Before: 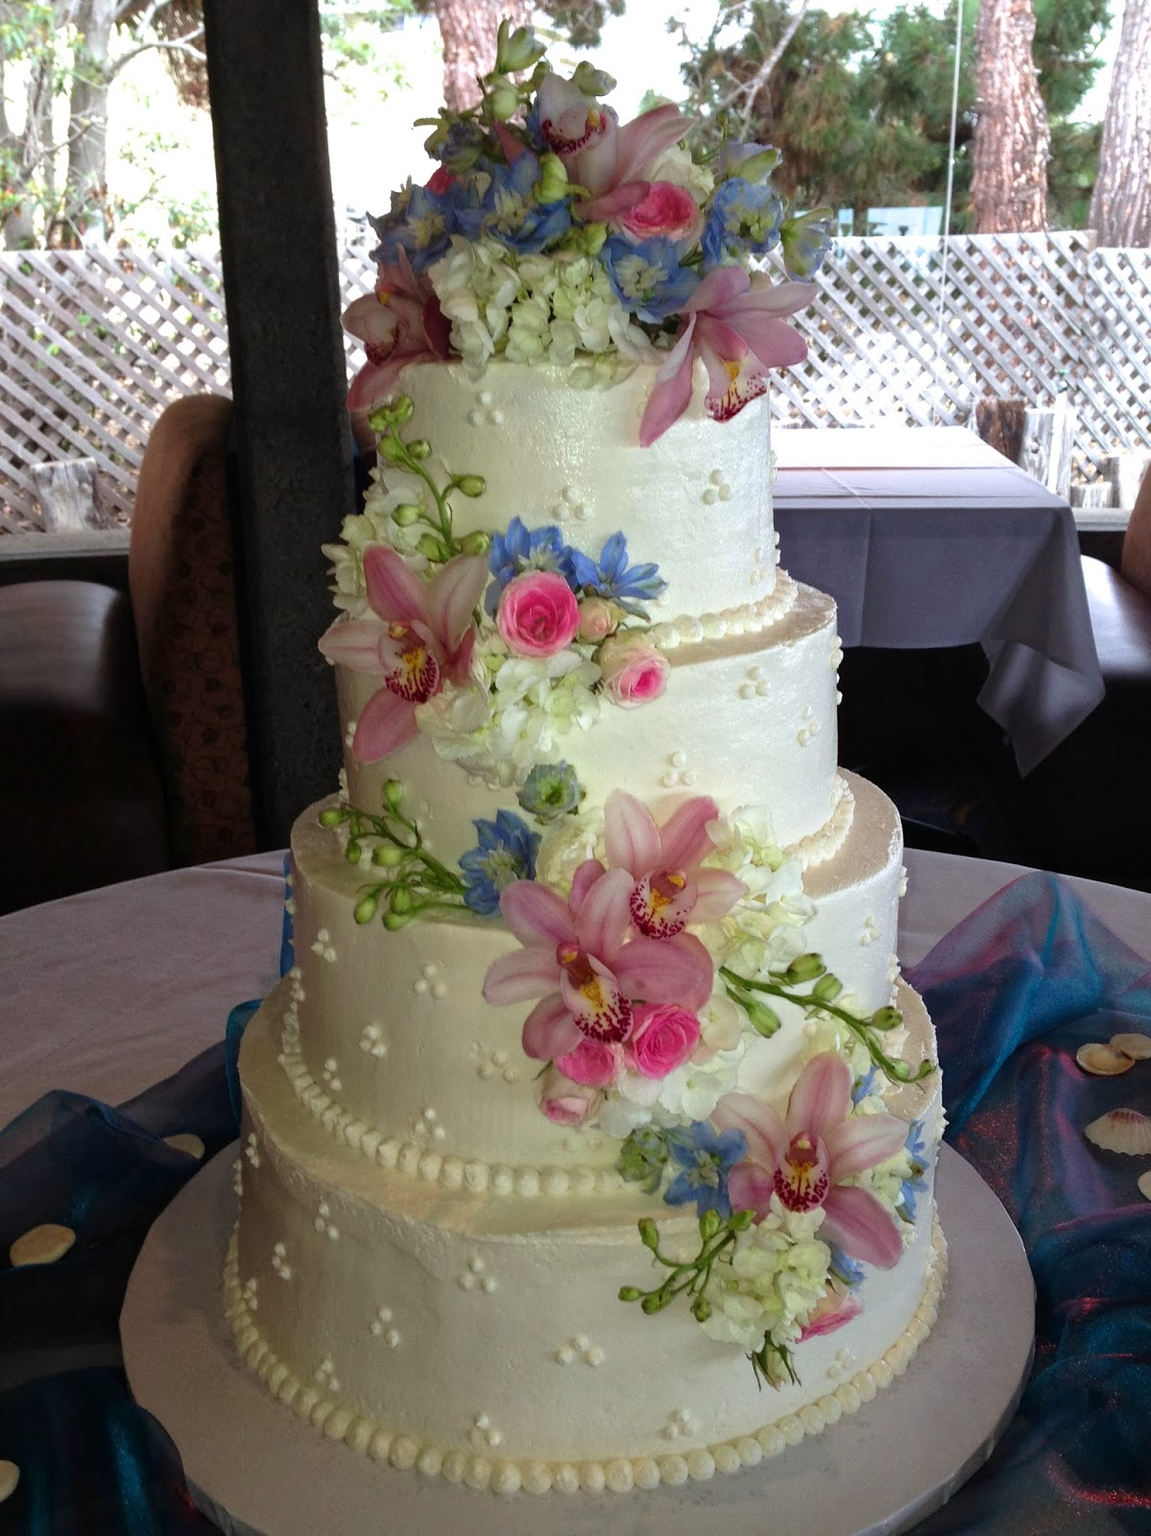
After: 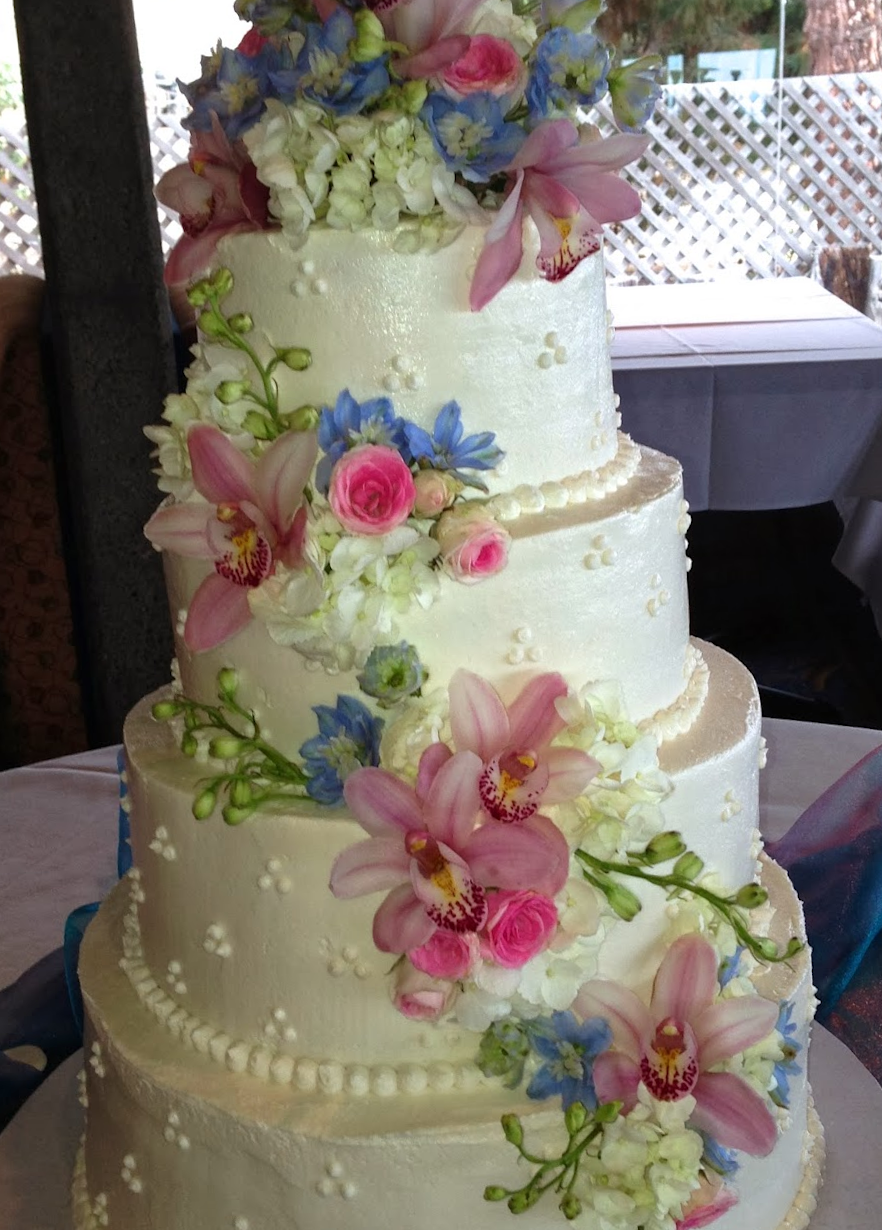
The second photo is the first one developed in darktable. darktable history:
crop and rotate: left 17.046%, top 10.659%, right 12.989%, bottom 14.553%
rotate and perspective: rotation -2.29°, automatic cropping off
